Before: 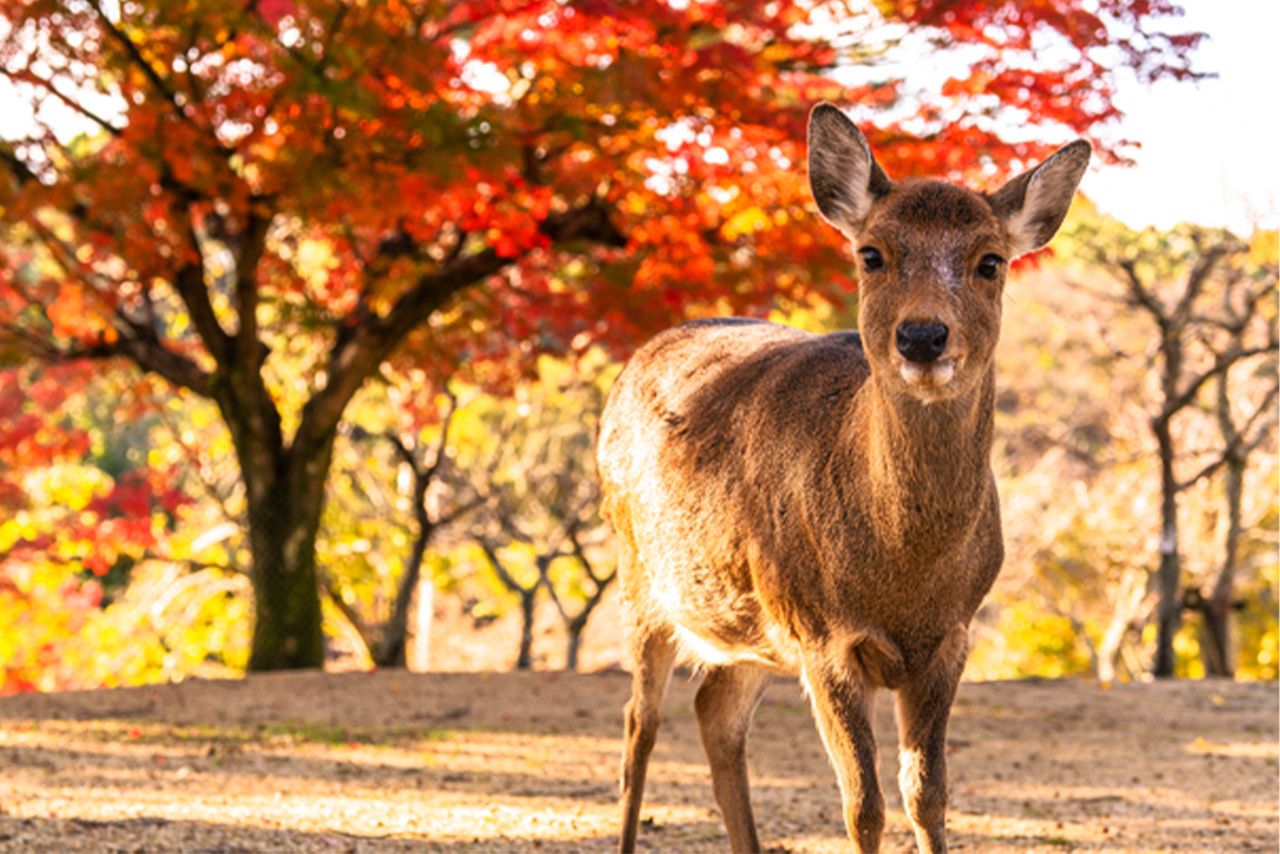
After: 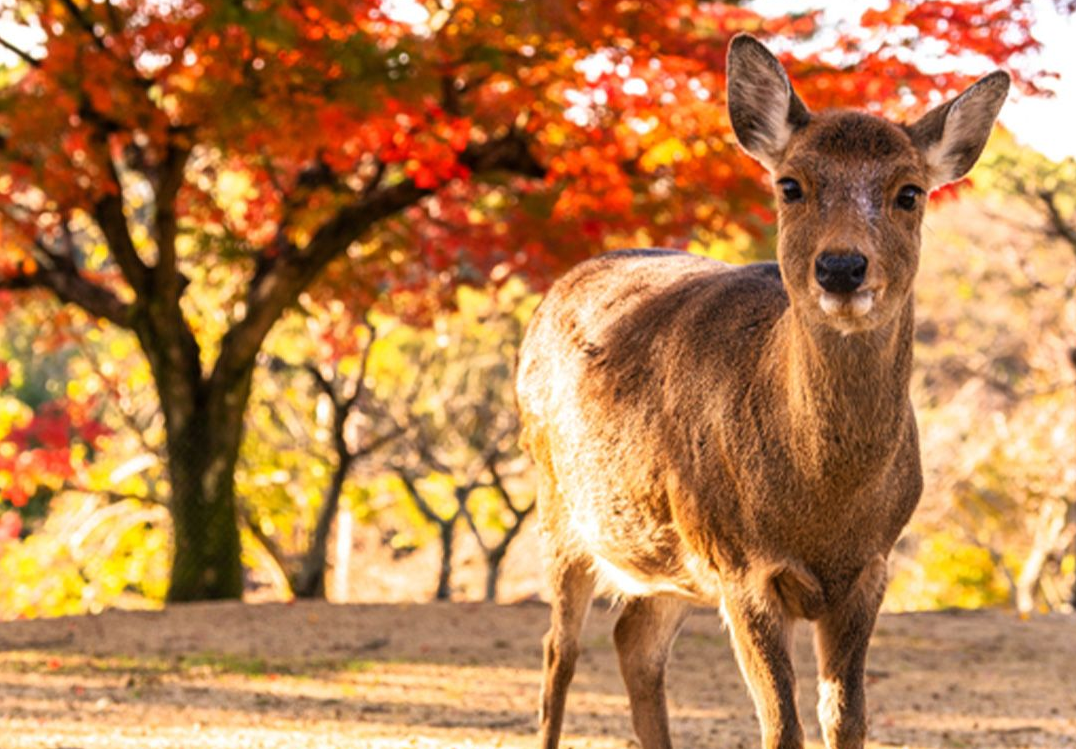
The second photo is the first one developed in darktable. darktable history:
crop: left 6.368%, top 8.093%, right 9.527%, bottom 4.093%
